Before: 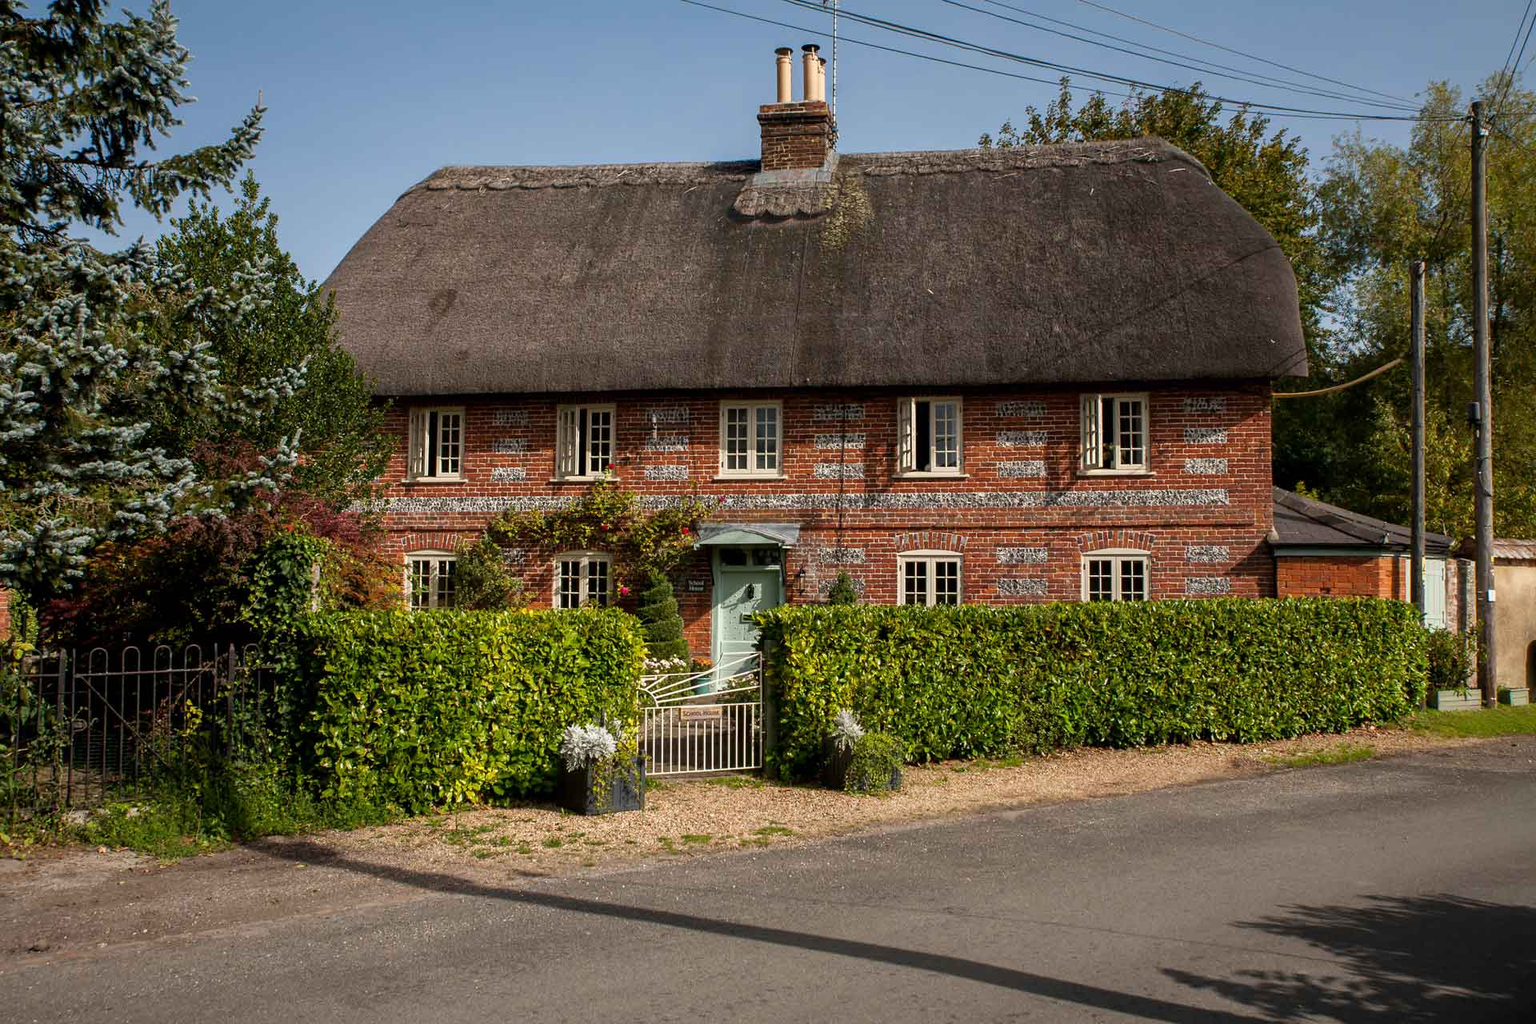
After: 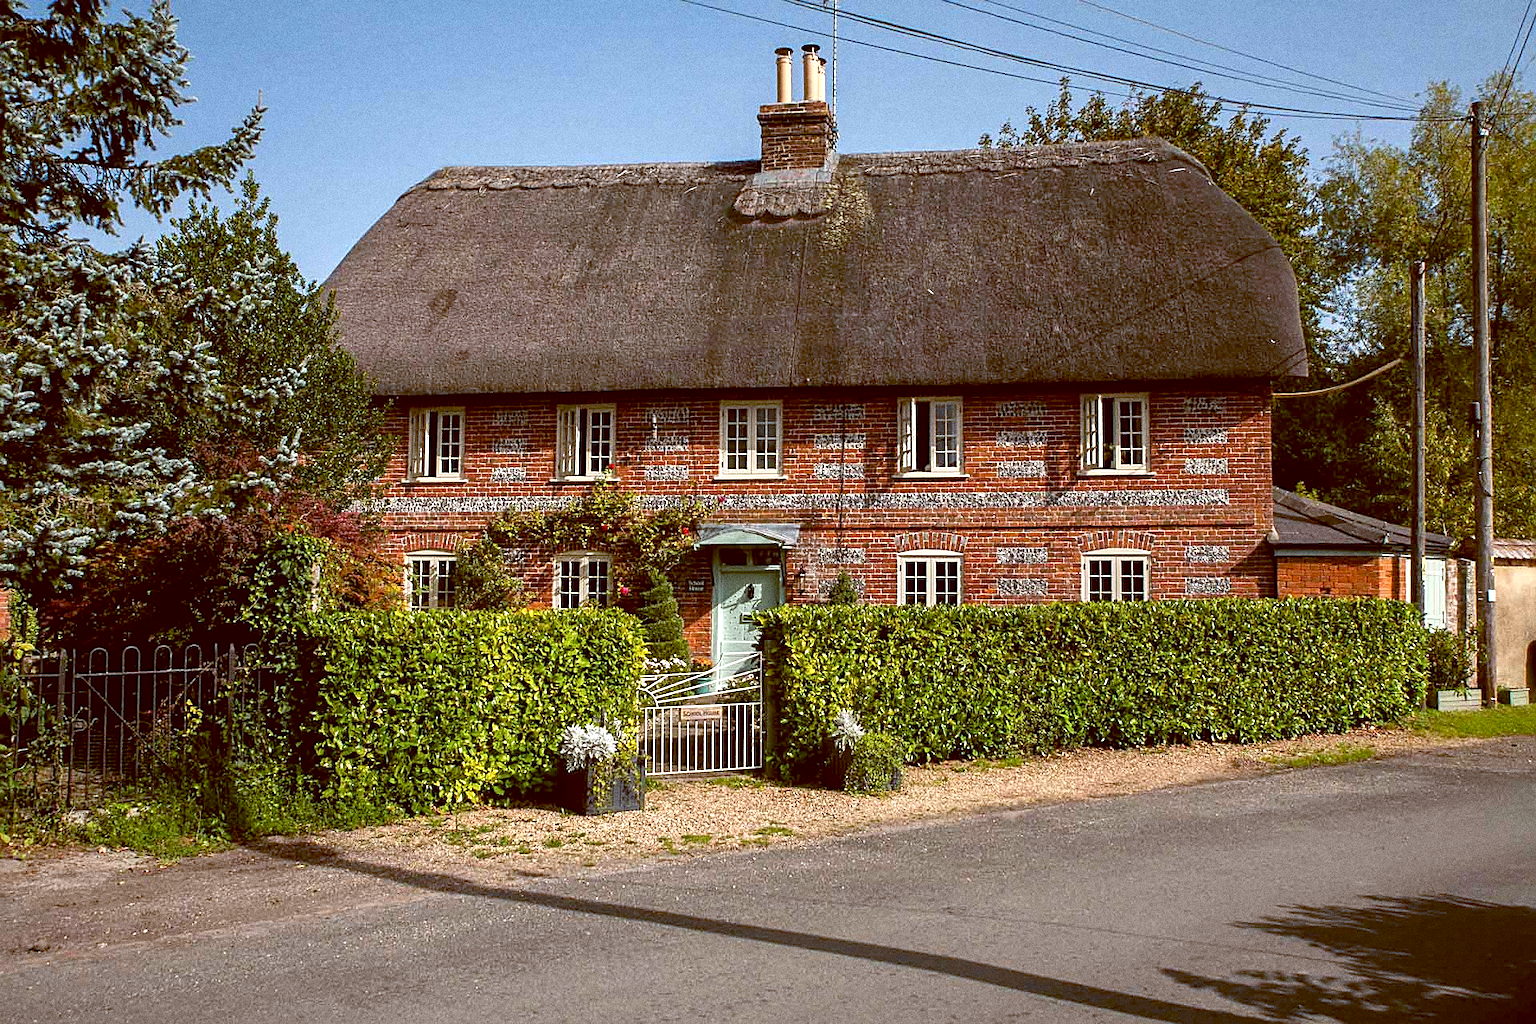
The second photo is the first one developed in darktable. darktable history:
sharpen: on, module defaults
color balance: lift [1, 1.015, 1.004, 0.985], gamma [1, 0.958, 0.971, 1.042], gain [1, 0.956, 0.977, 1.044]
grain: coarseness 0.09 ISO, strength 40%
exposure: exposure 0.485 EV, compensate highlight preservation false
